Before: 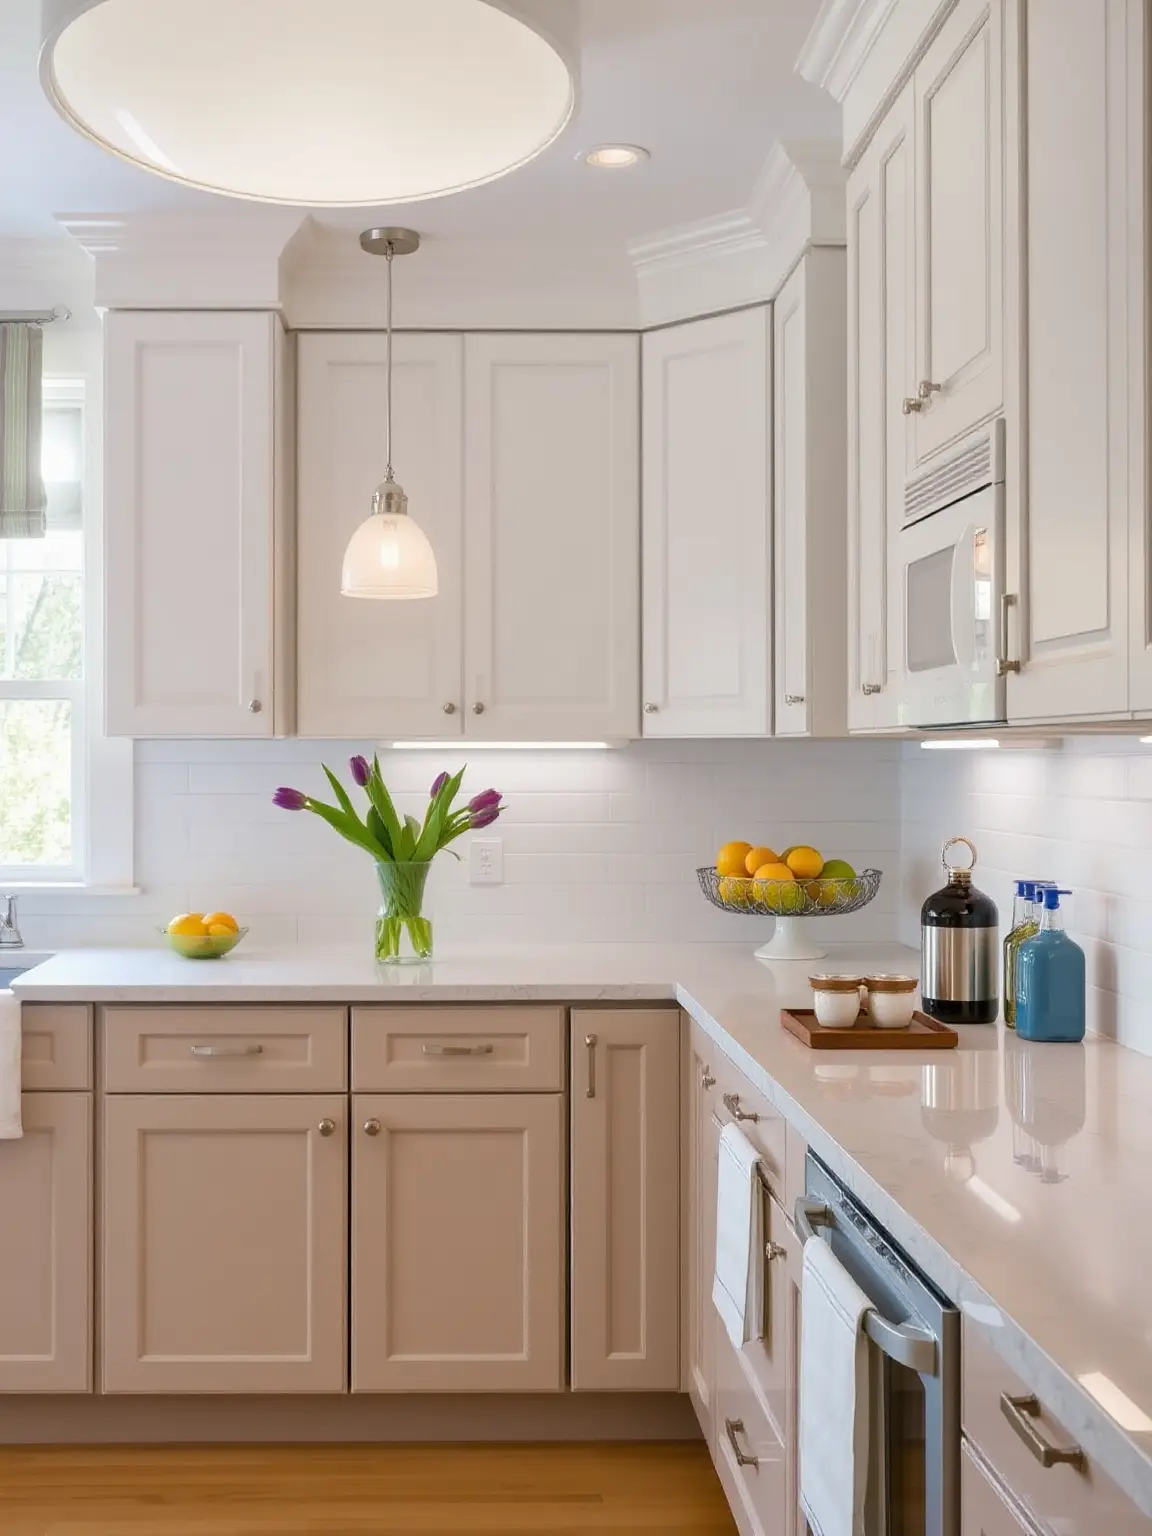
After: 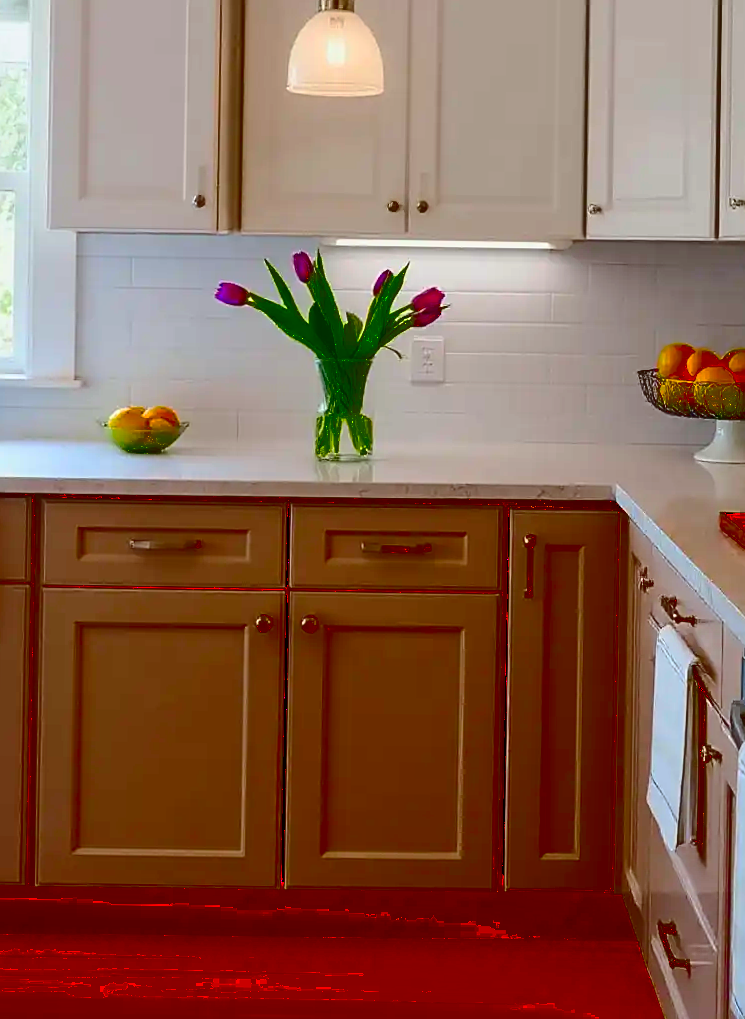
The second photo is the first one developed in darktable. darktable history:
sharpen: on, module defaults
tone curve: curves: ch0 [(0, 0.006) (0.184, 0.117) (0.405, 0.46) (0.456, 0.528) (0.634, 0.728) (0.877, 0.89) (0.984, 0.935)]; ch1 [(0, 0) (0.443, 0.43) (0.492, 0.489) (0.566, 0.579) (0.595, 0.625) (0.608, 0.667) (0.65, 0.729) (1, 1)]; ch2 [(0, 0) (0.33, 0.301) (0.421, 0.443) (0.447, 0.489) (0.492, 0.498) (0.537, 0.583) (0.586, 0.591) (0.663, 0.686) (1, 1)]
crop and rotate: angle -0.918°, left 4.039%, top 32.224%, right 29.912%
levels: levels [0, 0.43, 0.984]
contrast brightness saturation: brightness -0.983, saturation 0.982
base curve: curves: ch0 [(0, 0) (0.262, 0.32) (0.722, 0.705) (1, 1)], preserve colors none
color correction: highlights a* -2.9, highlights b* -2.09, shadows a* 2.28, shadows b* 2.74
